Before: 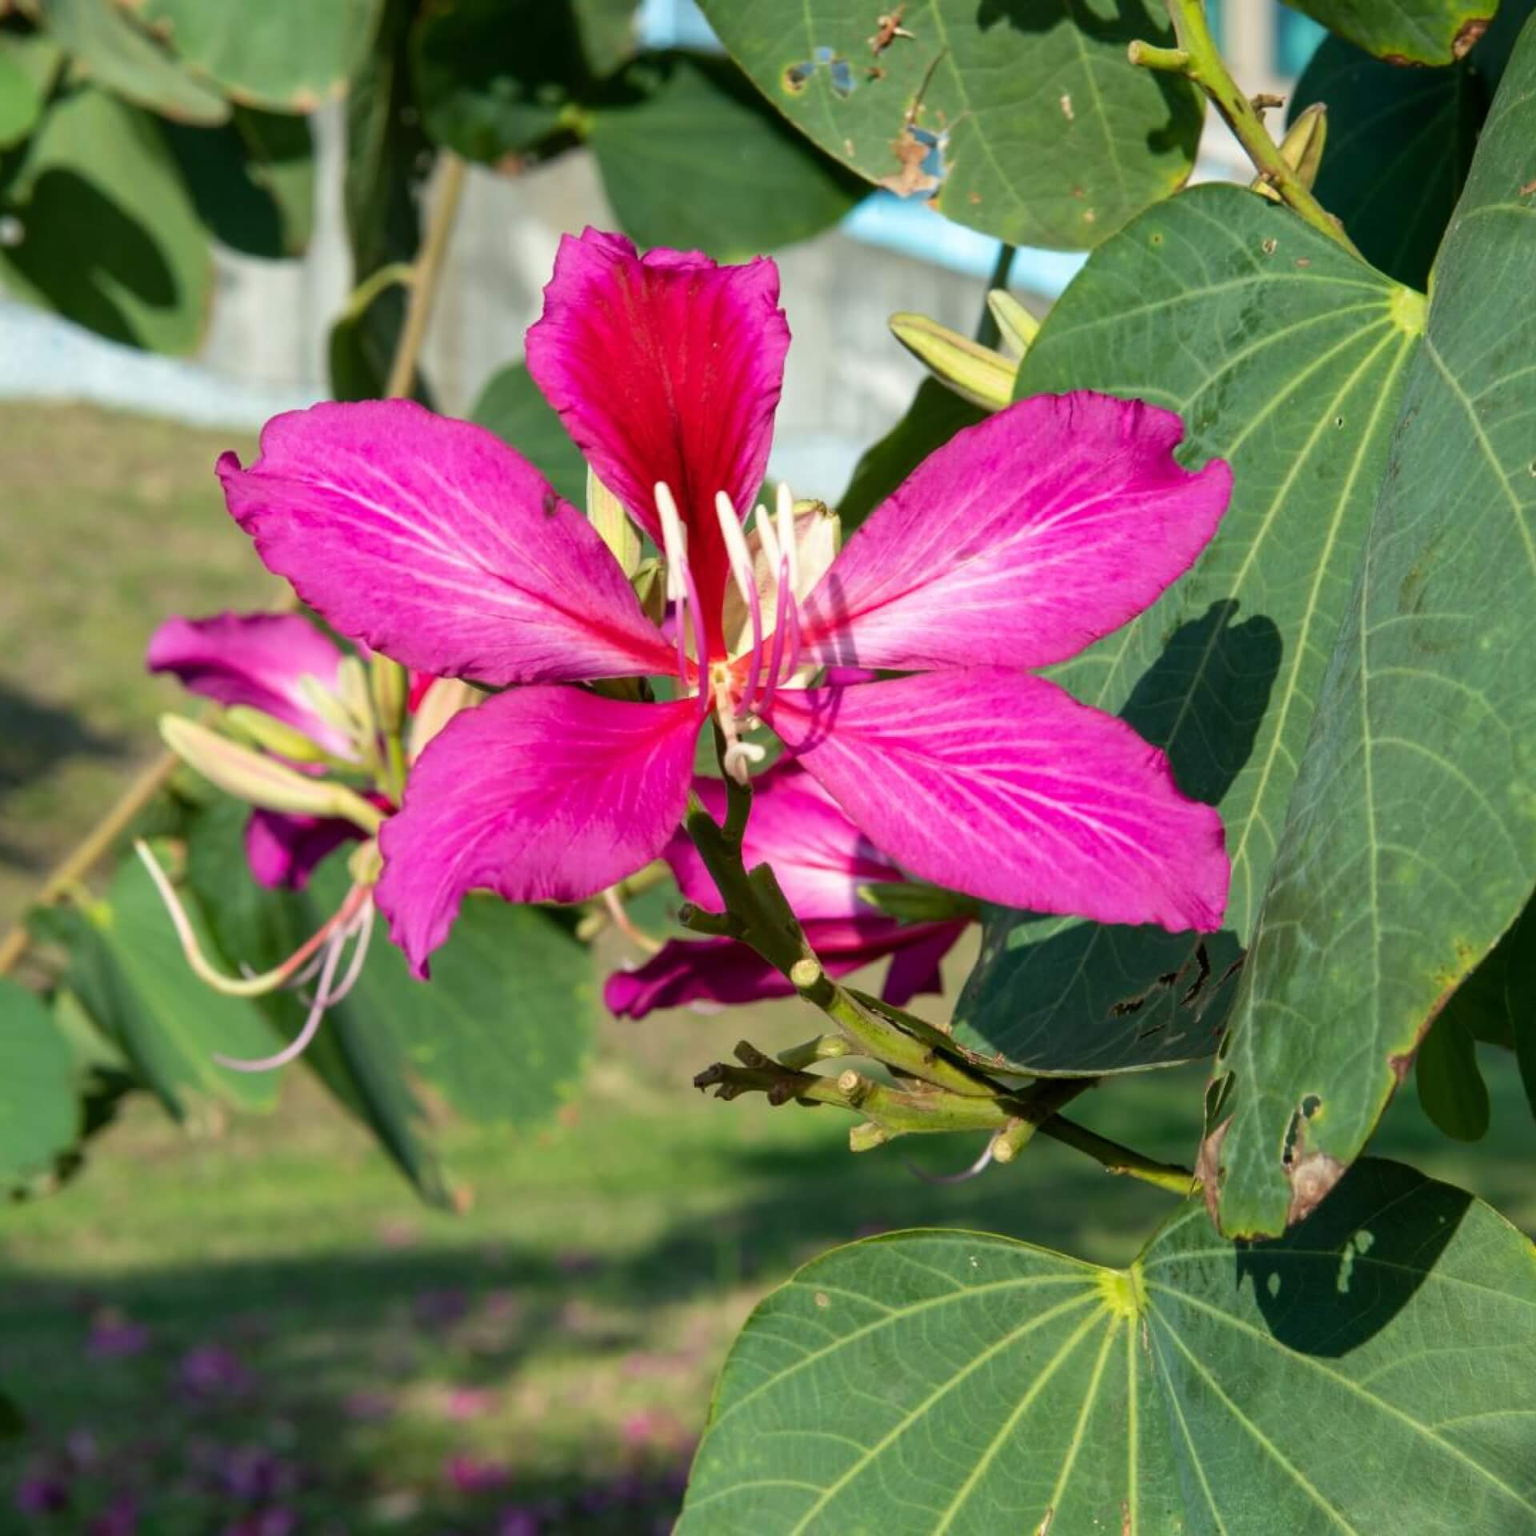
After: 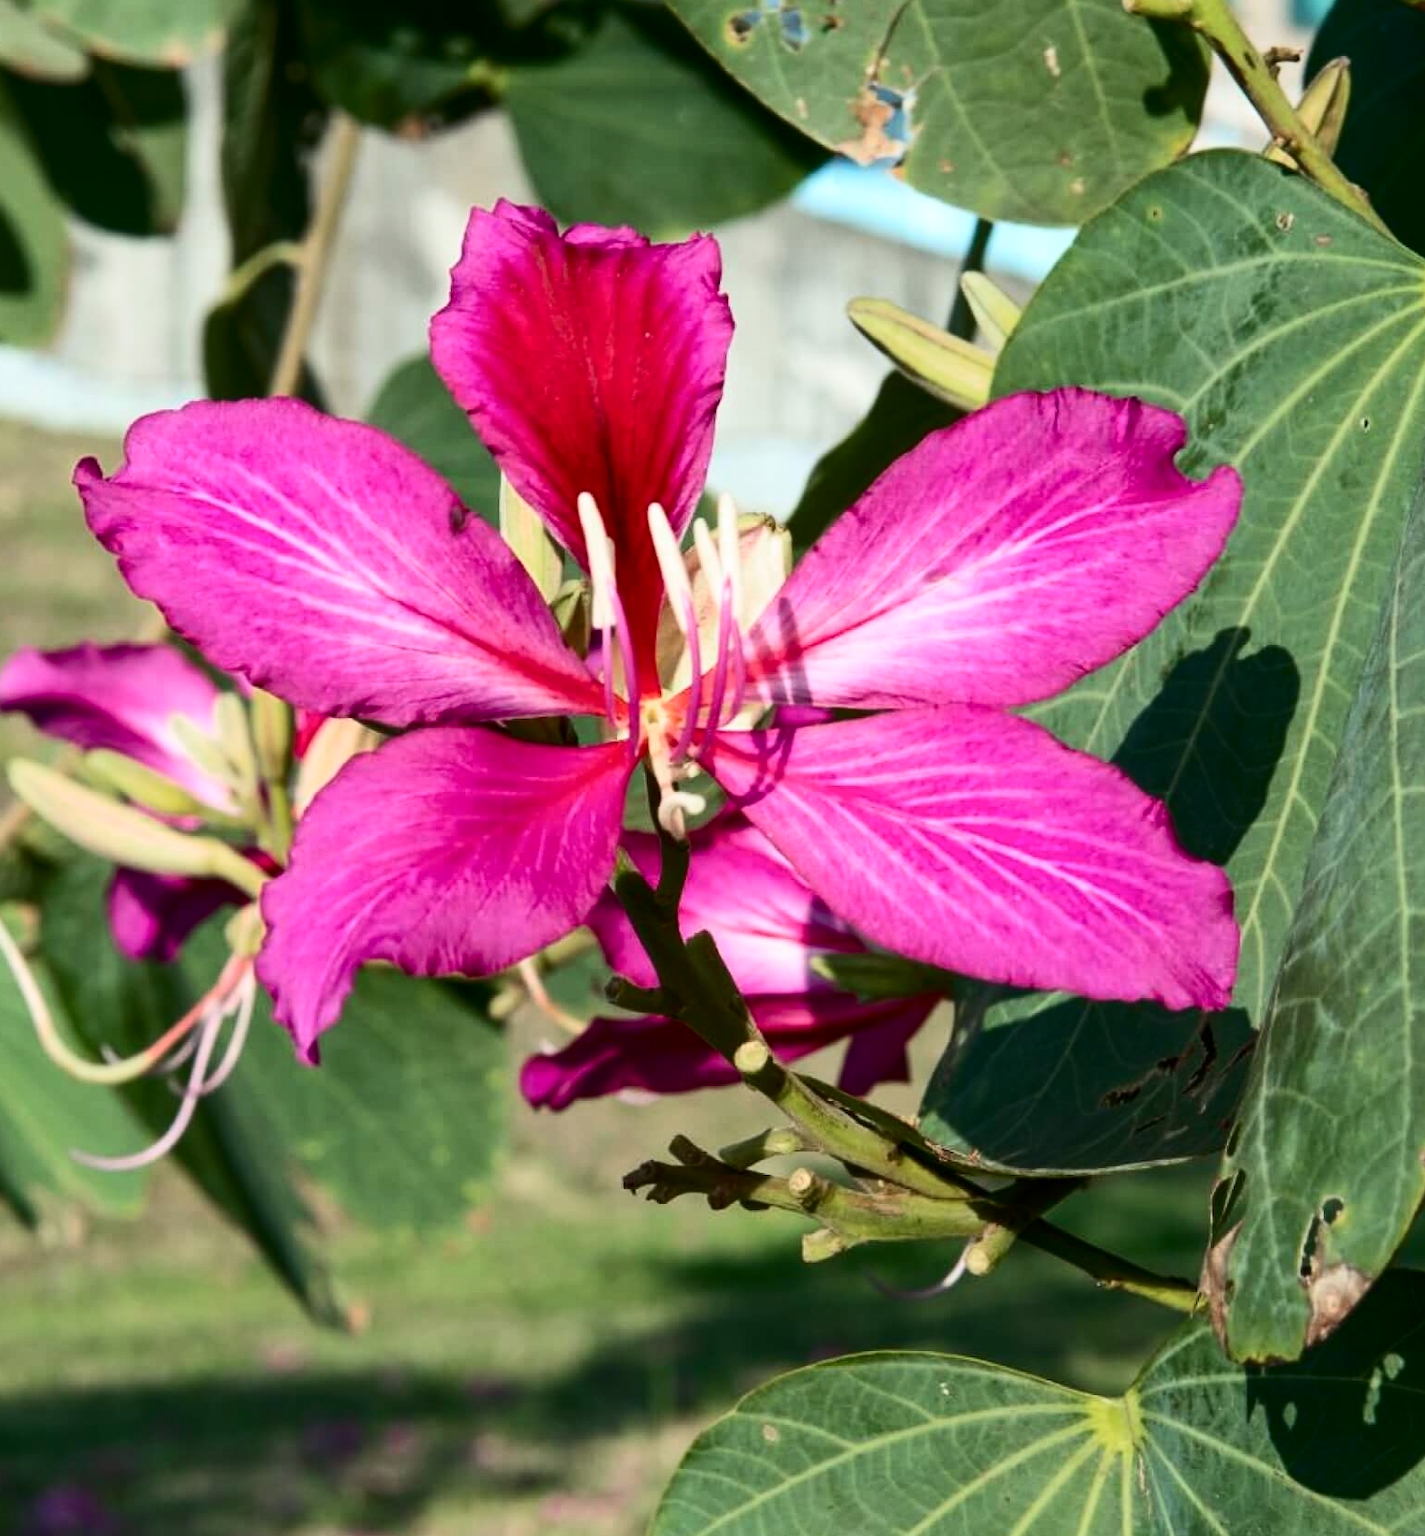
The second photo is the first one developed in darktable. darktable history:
crop: left 9.915%, top 3.536%, right 9.306%, bottom 9.439%
color zones: curves: ch0 [(0, 0.5) (0.143, 0.5) (0.286, 0.456) (0.429, 0.5) (0.571, 0.5) (0.714, 0.5) (0.857, 0.5) (1, 0.5)]; ch1 [(0, 0.5) (0.143, 0.5) (0.286, 0.422) (0.429, 0.5) (0.571, 0.5) (0.714, 0.5) (0.857, 0.5) (1, 0.5)]
contrast brightness saturation: contrast 0.279
